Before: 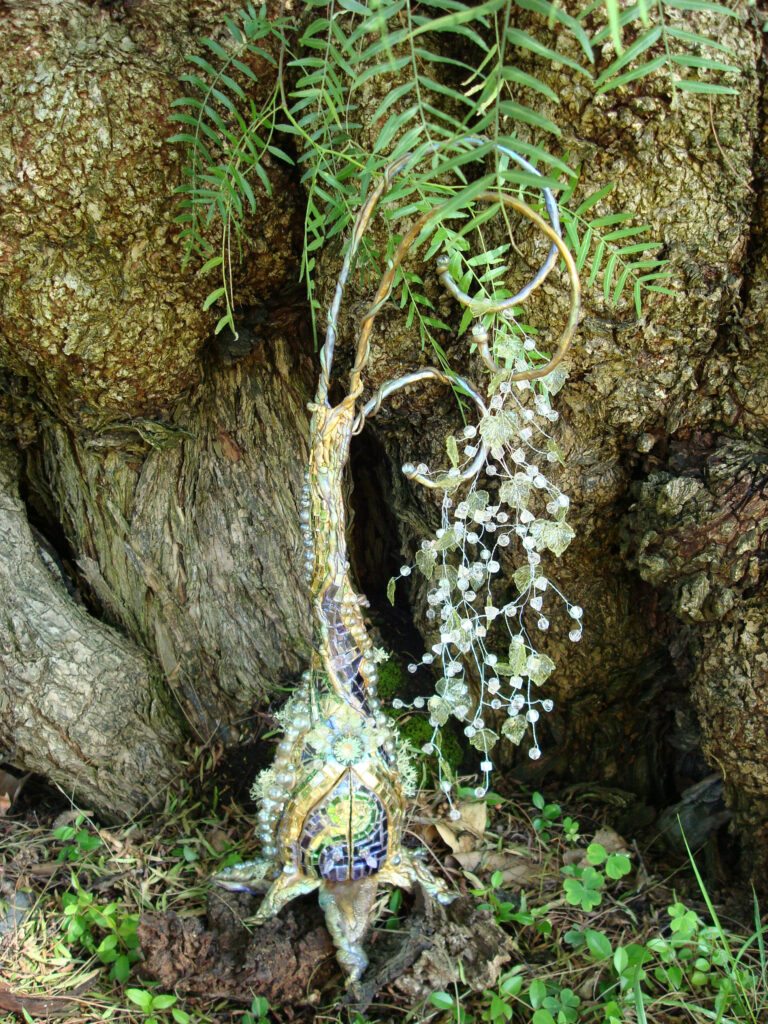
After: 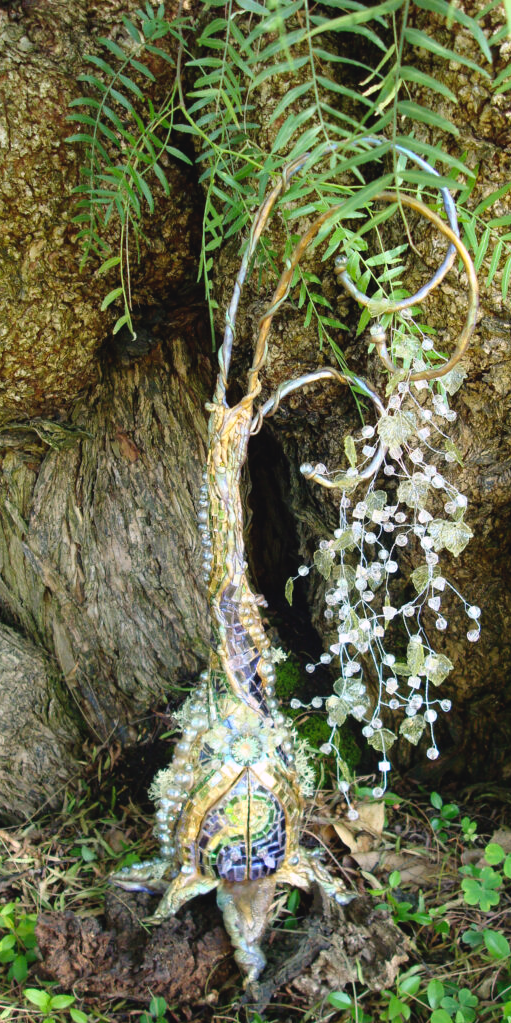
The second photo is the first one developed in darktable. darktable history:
crop and rotate: left 13.339%, right 20.006%
color balance rgb: shadows lift › chroma 2.948%, shadows lift › hue 277.77°, highlights gain › chroma 1.545%, highlights gain › hue 310.32°, global offset › luminance 0.487%, perceptual saturation grading › global saturation -0.142%, global vibrance 20%
